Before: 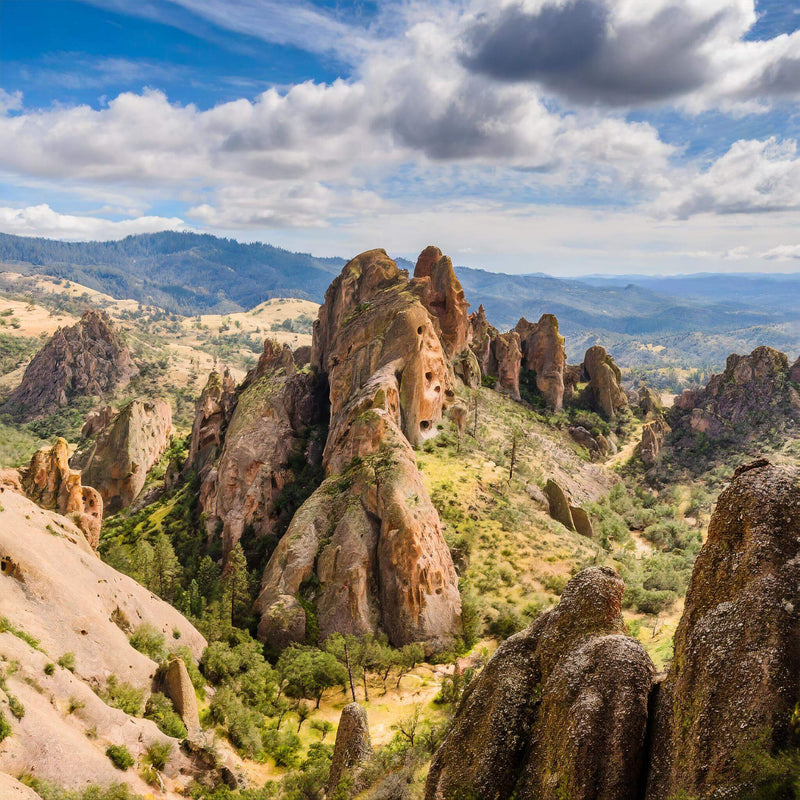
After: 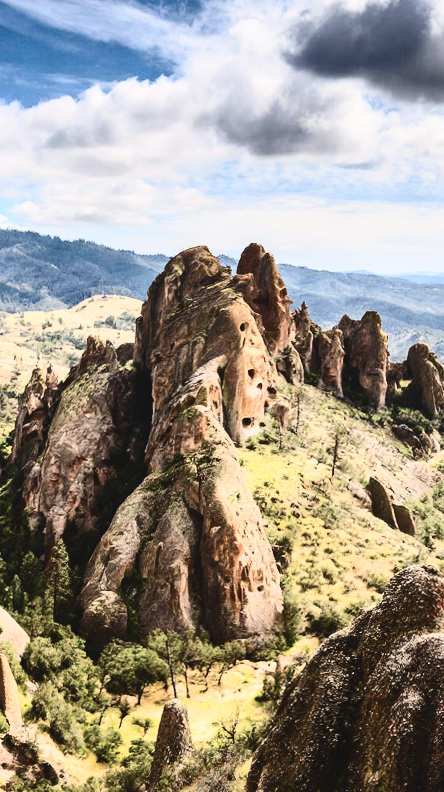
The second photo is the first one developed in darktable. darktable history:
crop: left 21.674%, right 22.086%
exposure: black level correction -0.028, compensate highlight preservation false
levels: levels [0, 0.498, 0.996]
contrast brightness saturation: contrast 0.5, saturation -0.1
rotate and perspective: rotation 0.192°, lens shift (horizontal) -0.015, crop left 0.005, crop right 0.996, crop top 0.006, crop bottom 0.99
